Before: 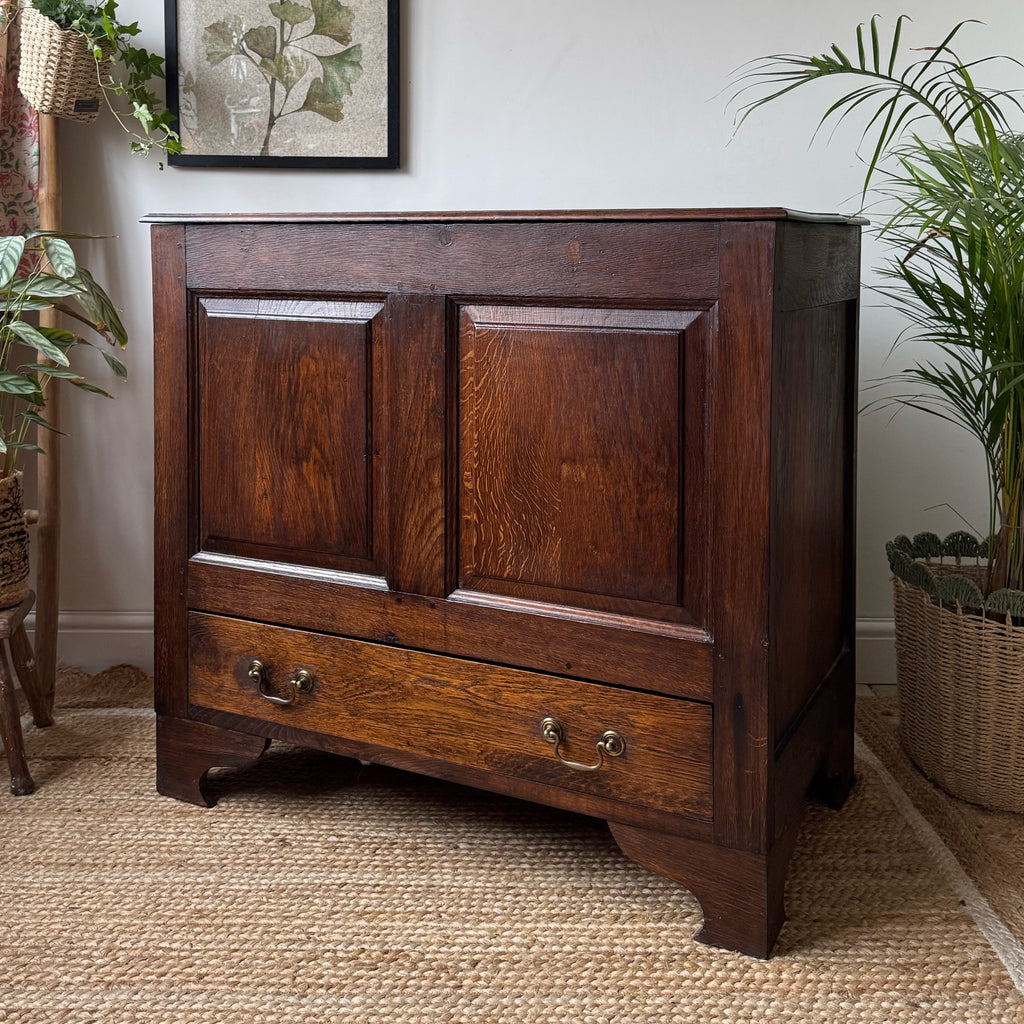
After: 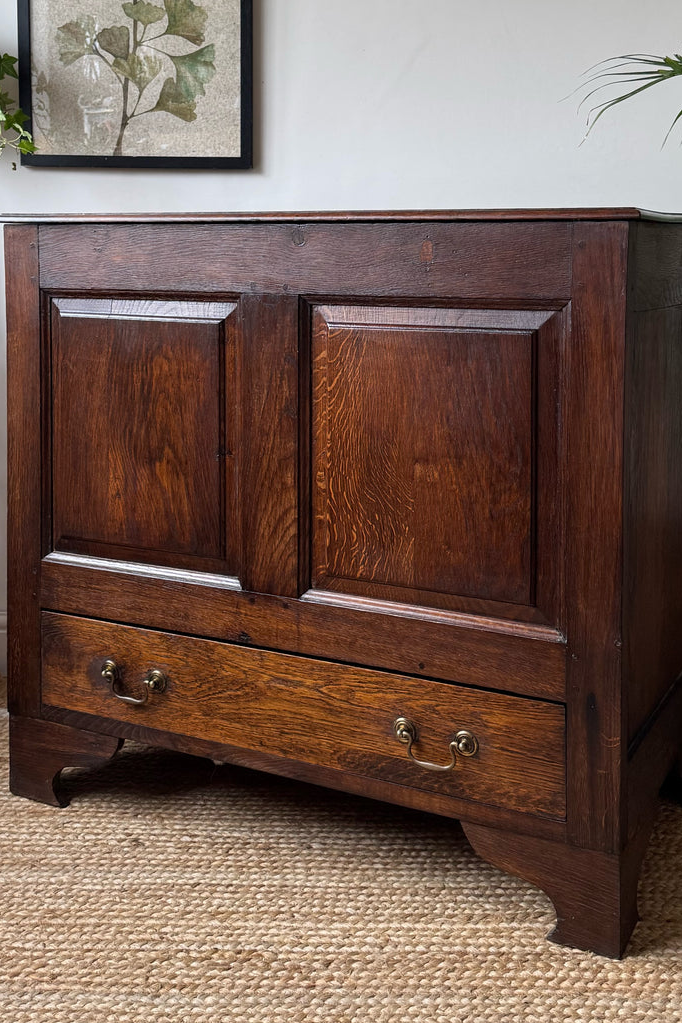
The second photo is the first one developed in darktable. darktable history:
rotate and perspective: automatic cropping original format, crop left 0, crop top 0
crop and rotate: left 14.385%, right 18.948%
